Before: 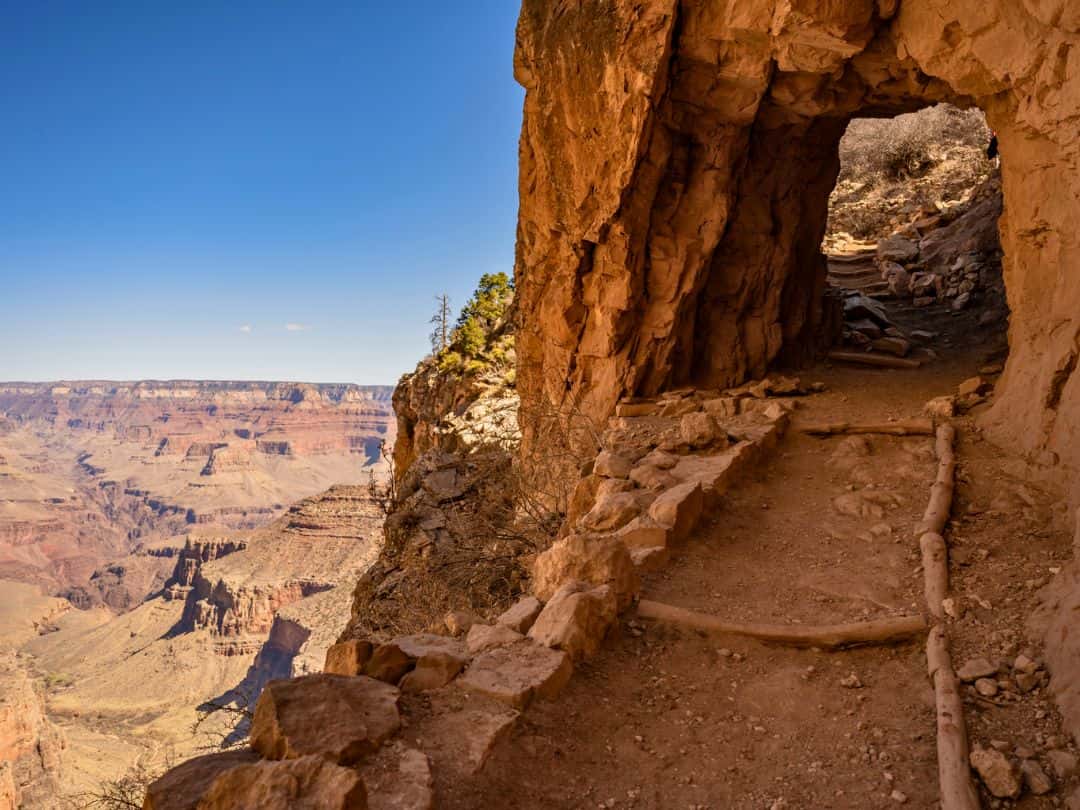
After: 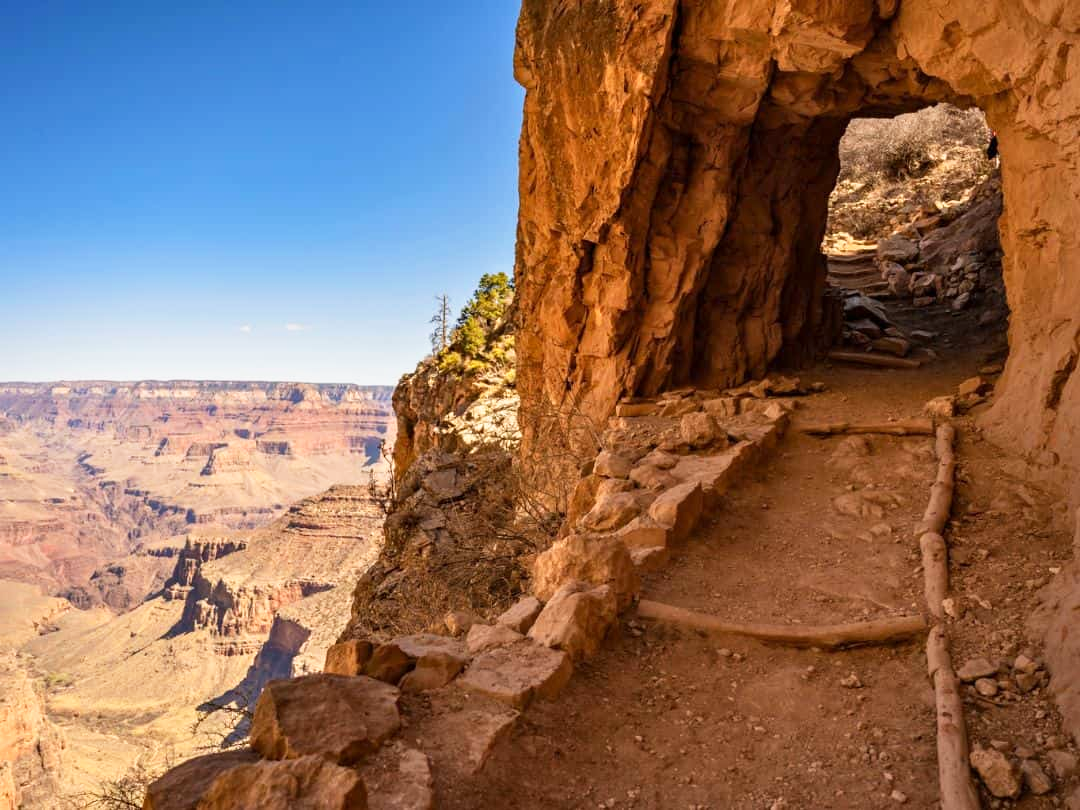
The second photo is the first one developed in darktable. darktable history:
base curve: curves: ch0 [(0, 0) (0.688, 0.865) (1, 1)], preserve colors none
color zones: mix -94.62%
